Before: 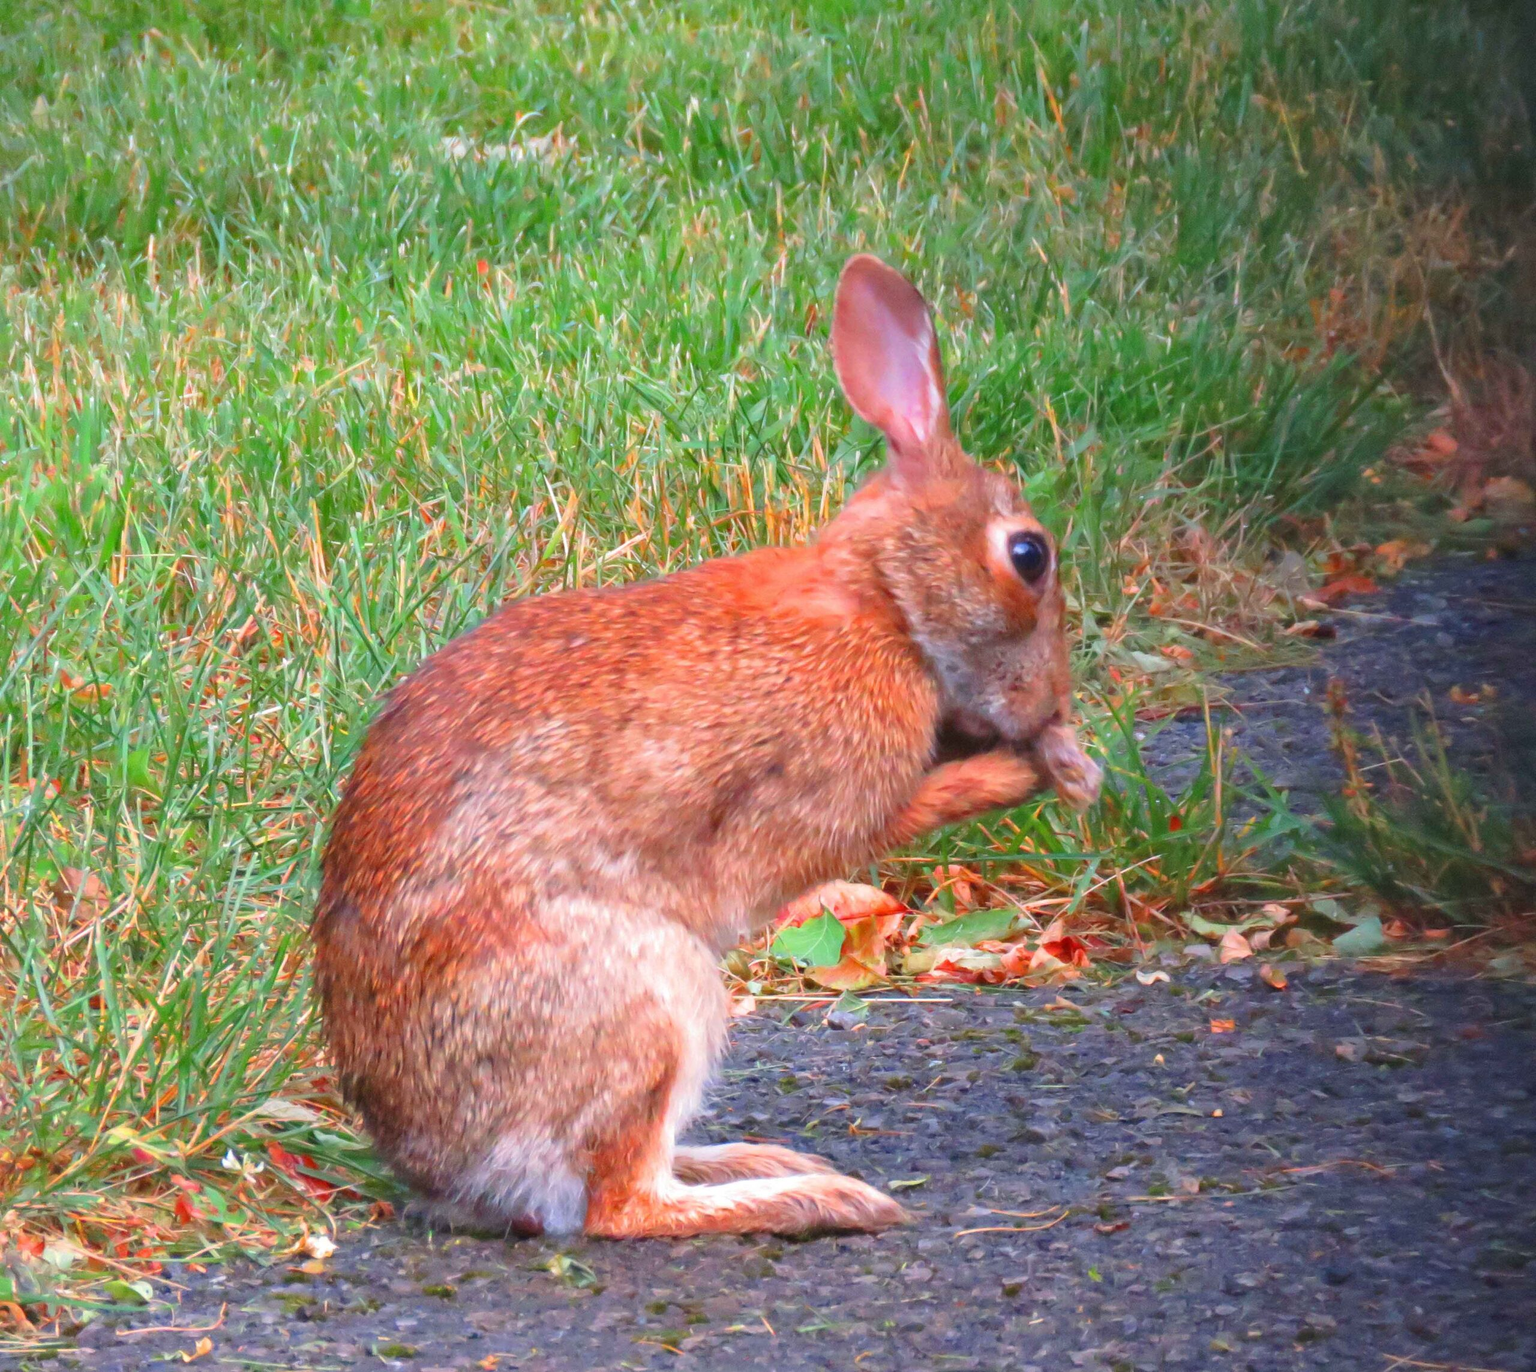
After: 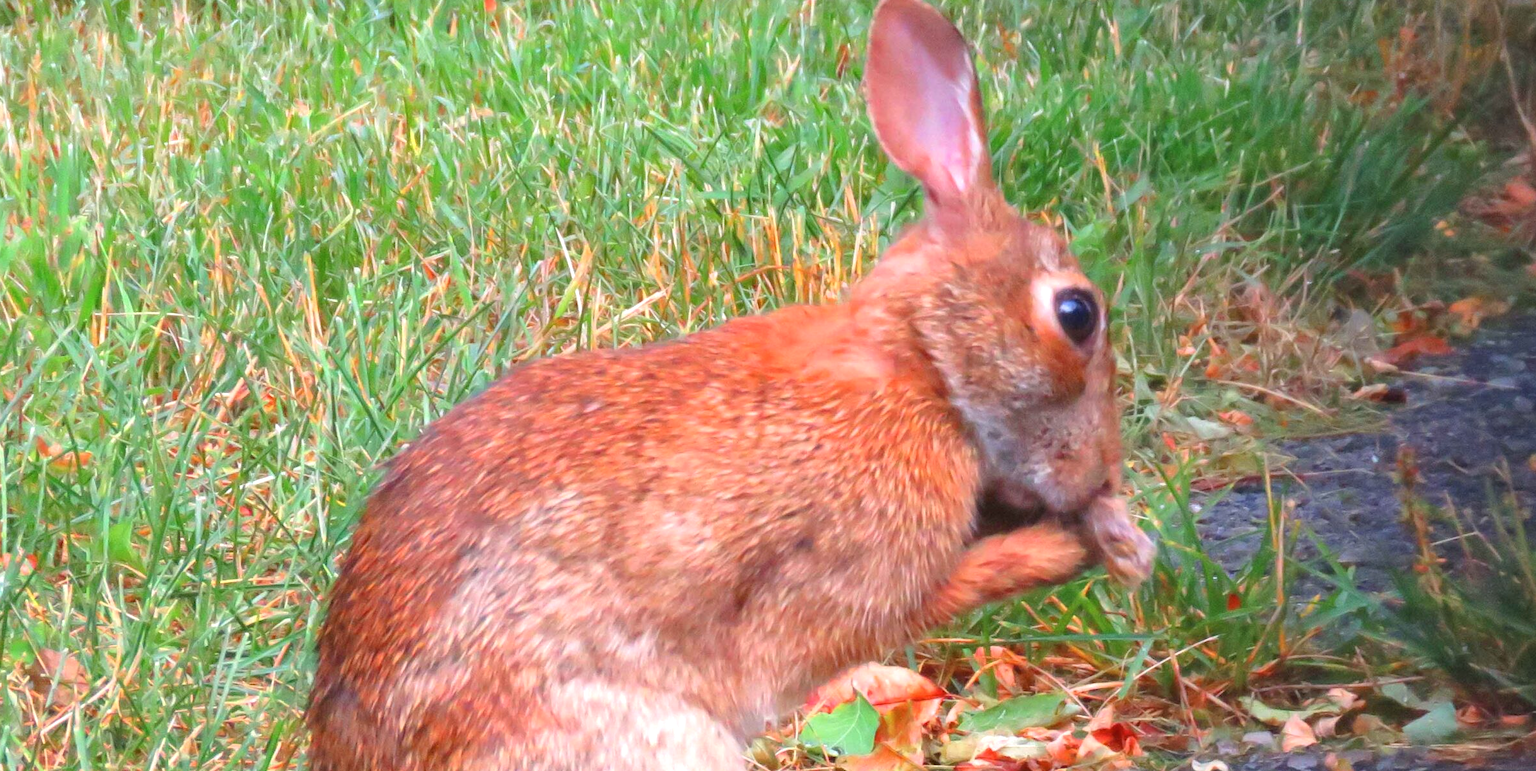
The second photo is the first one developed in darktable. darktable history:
crop: left 1.744%, top 19.225%, right 5.069%, bottom 28.357%
shadows and highlights: radius 44.78, white point adjustment 6.64, compress 79.65%, highlights color adjustment 78.42%, soften with gaussian
